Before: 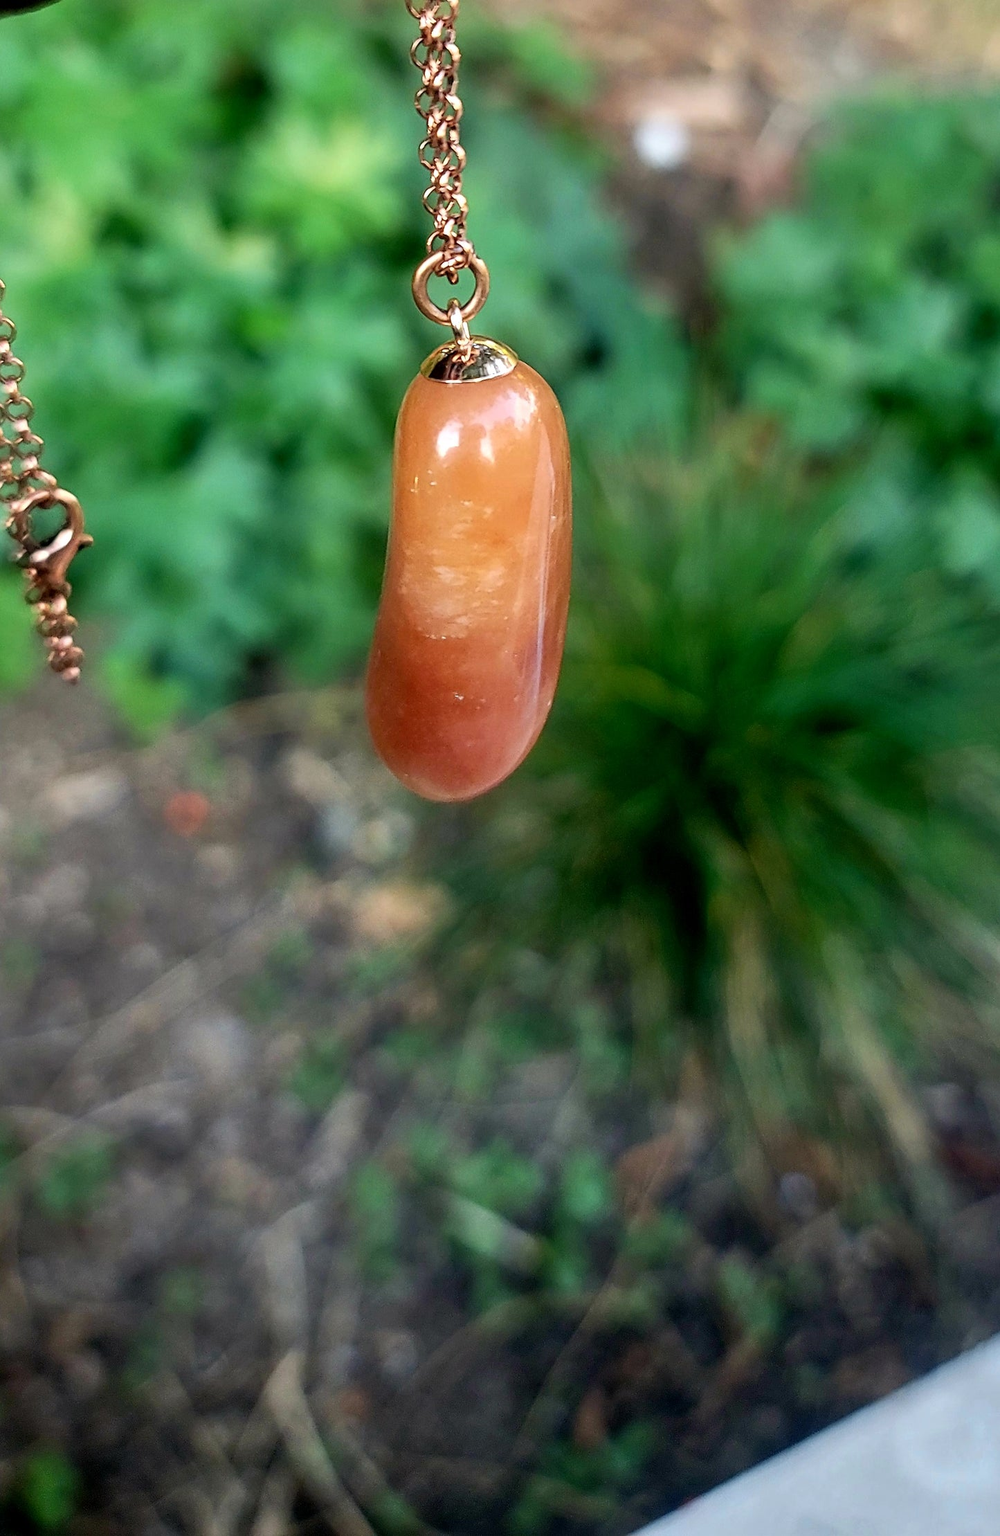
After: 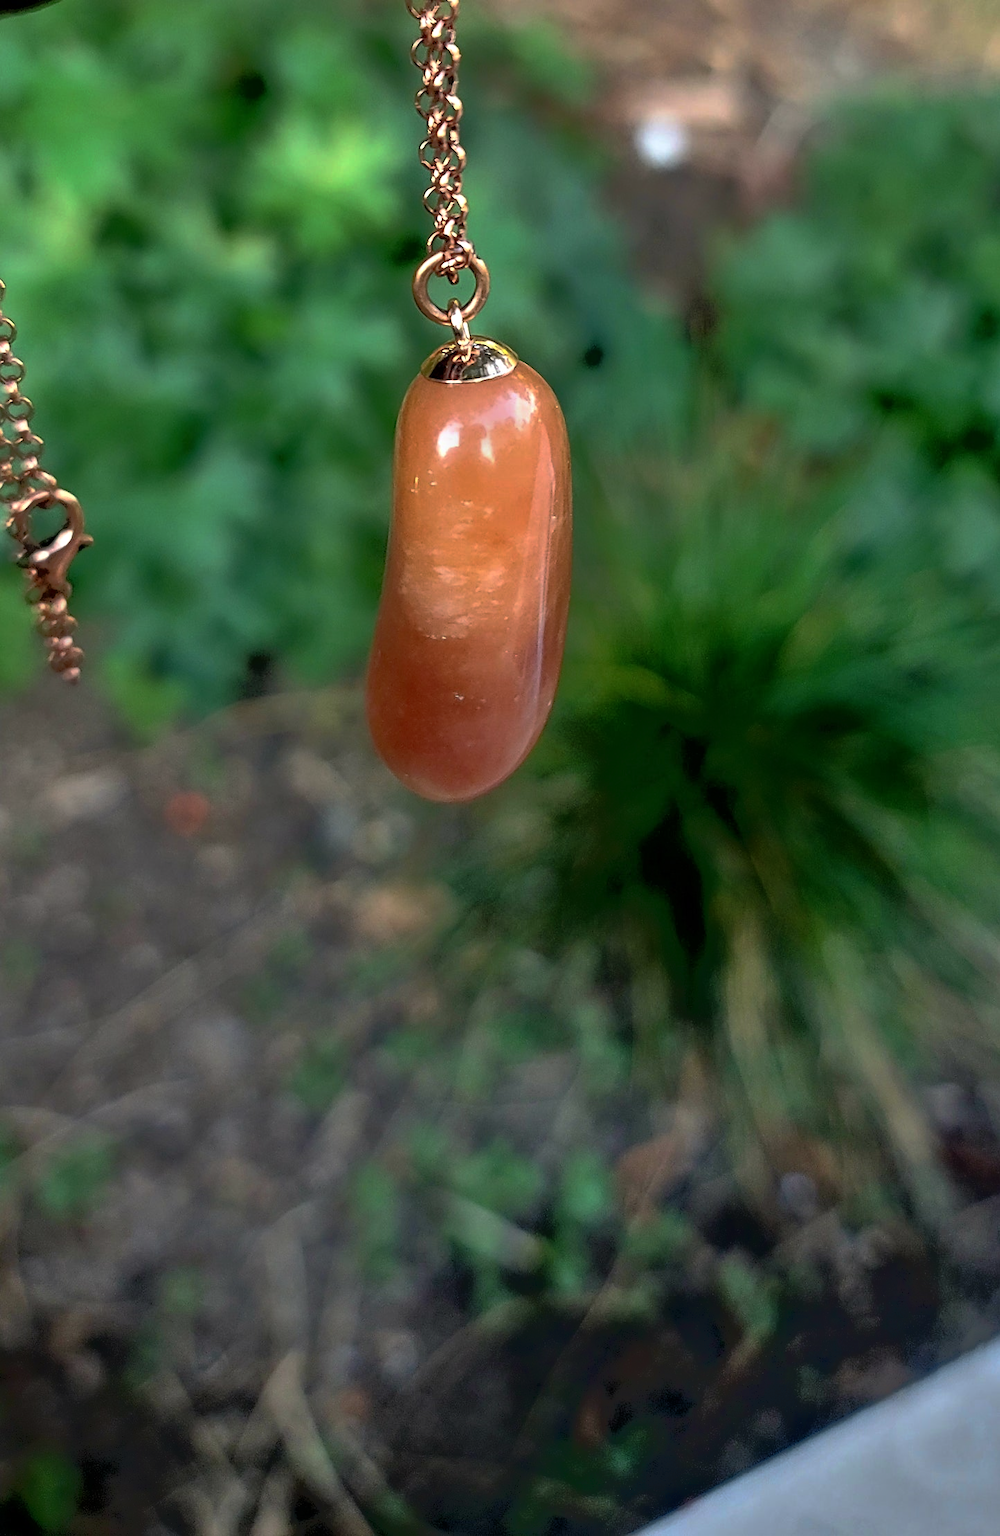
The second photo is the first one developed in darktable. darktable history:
base curve: curves: ch0 [(0, 0) (0.595, 0.418) (1, 1)], preserve colors none
tone equalizer: -7 EV -0.605 EV, -6 EV 1.03 EV, -5 EV -0.44 EV, -4 EV 0.395 EV, -3 EV 0.425 EV, -2 EV 0.163 EV, -1 EV -0.17 EV, +0 EV -0.398 EV
